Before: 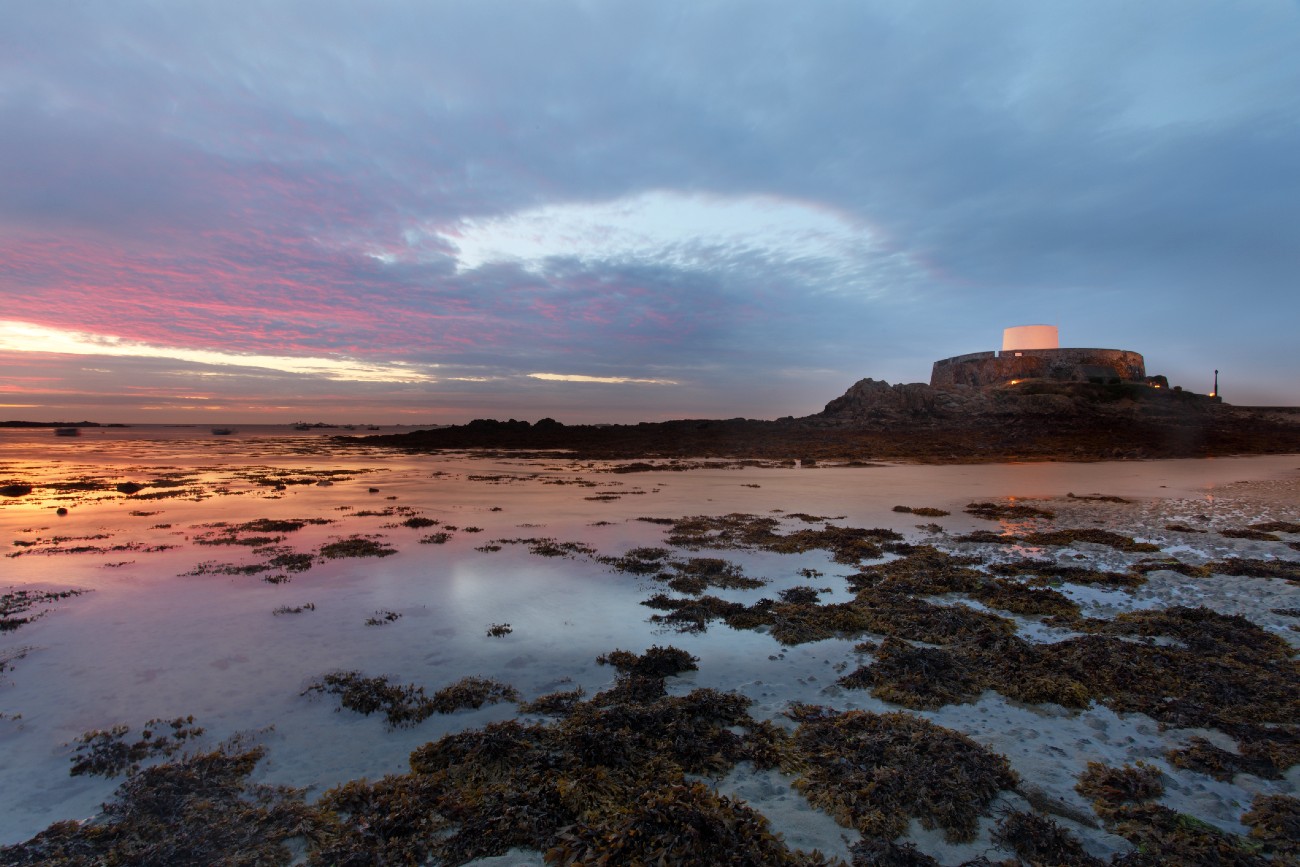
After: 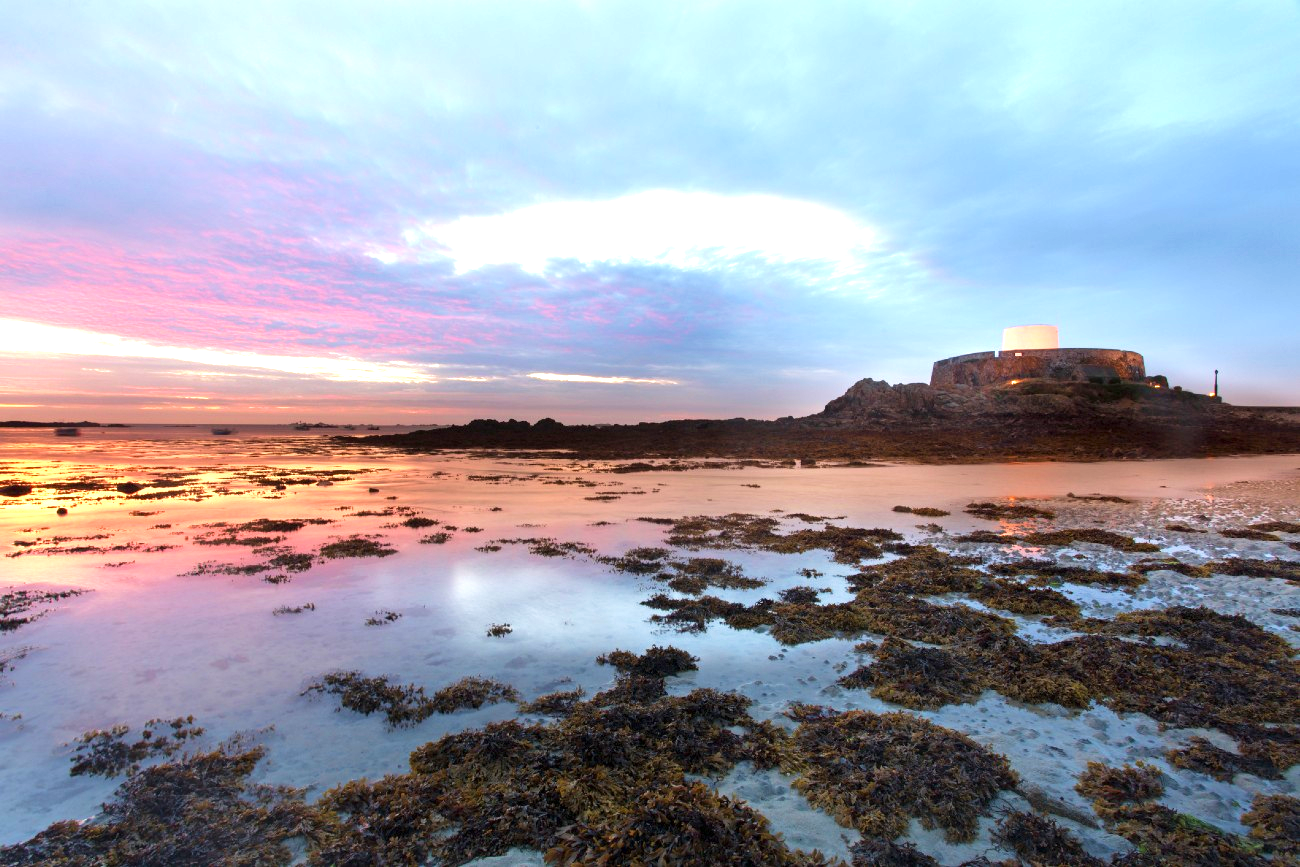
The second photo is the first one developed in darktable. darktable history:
exposure: exposure 1.223 EV, compensate highlight preservation false
velvia: on, module defaults
